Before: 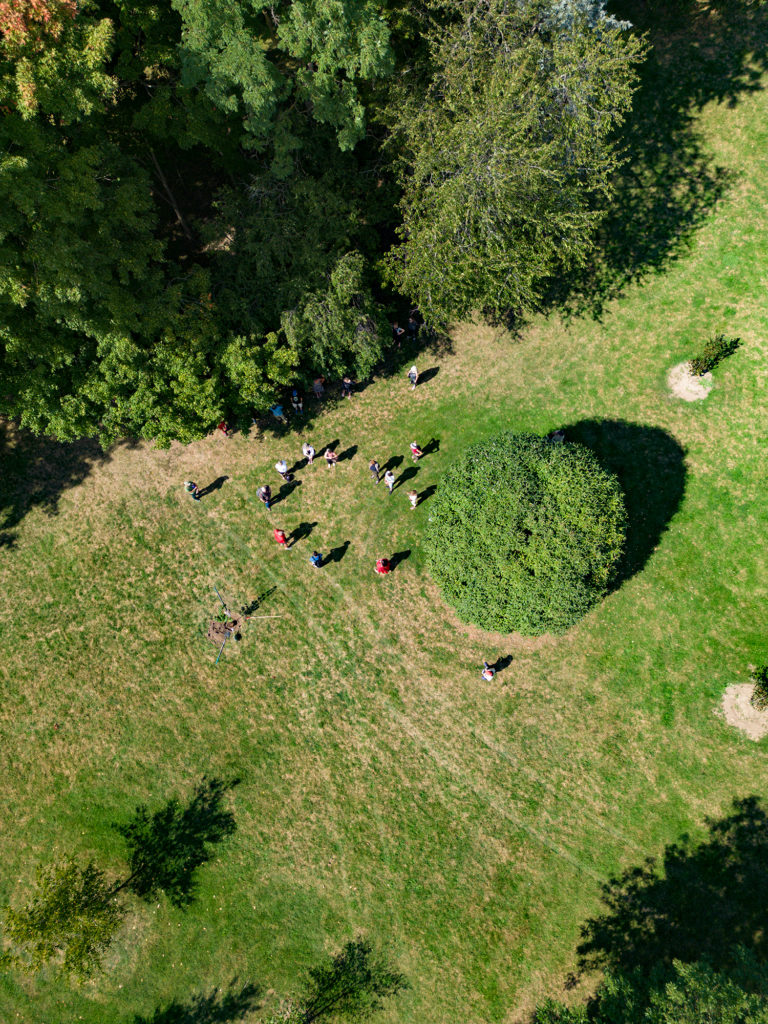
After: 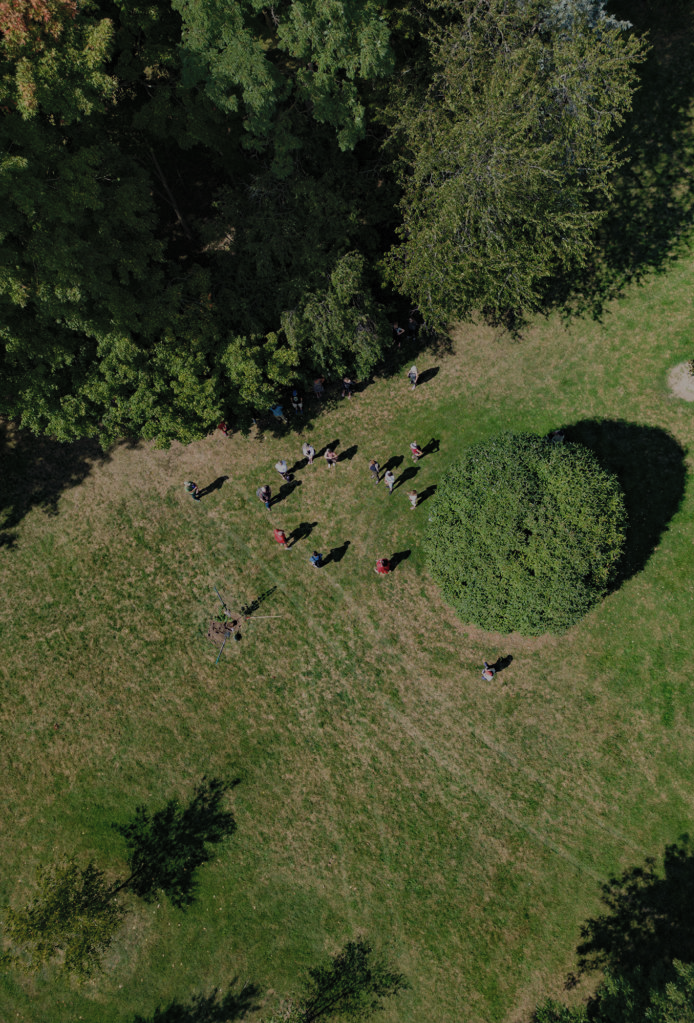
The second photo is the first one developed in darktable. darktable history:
exposure: exposure -1.99 EV, compensate highlight preservation false
contrast brightness saturation: contrast 0.143, brightness 0.209
crop: right 9.519%, bottom 0.035%
